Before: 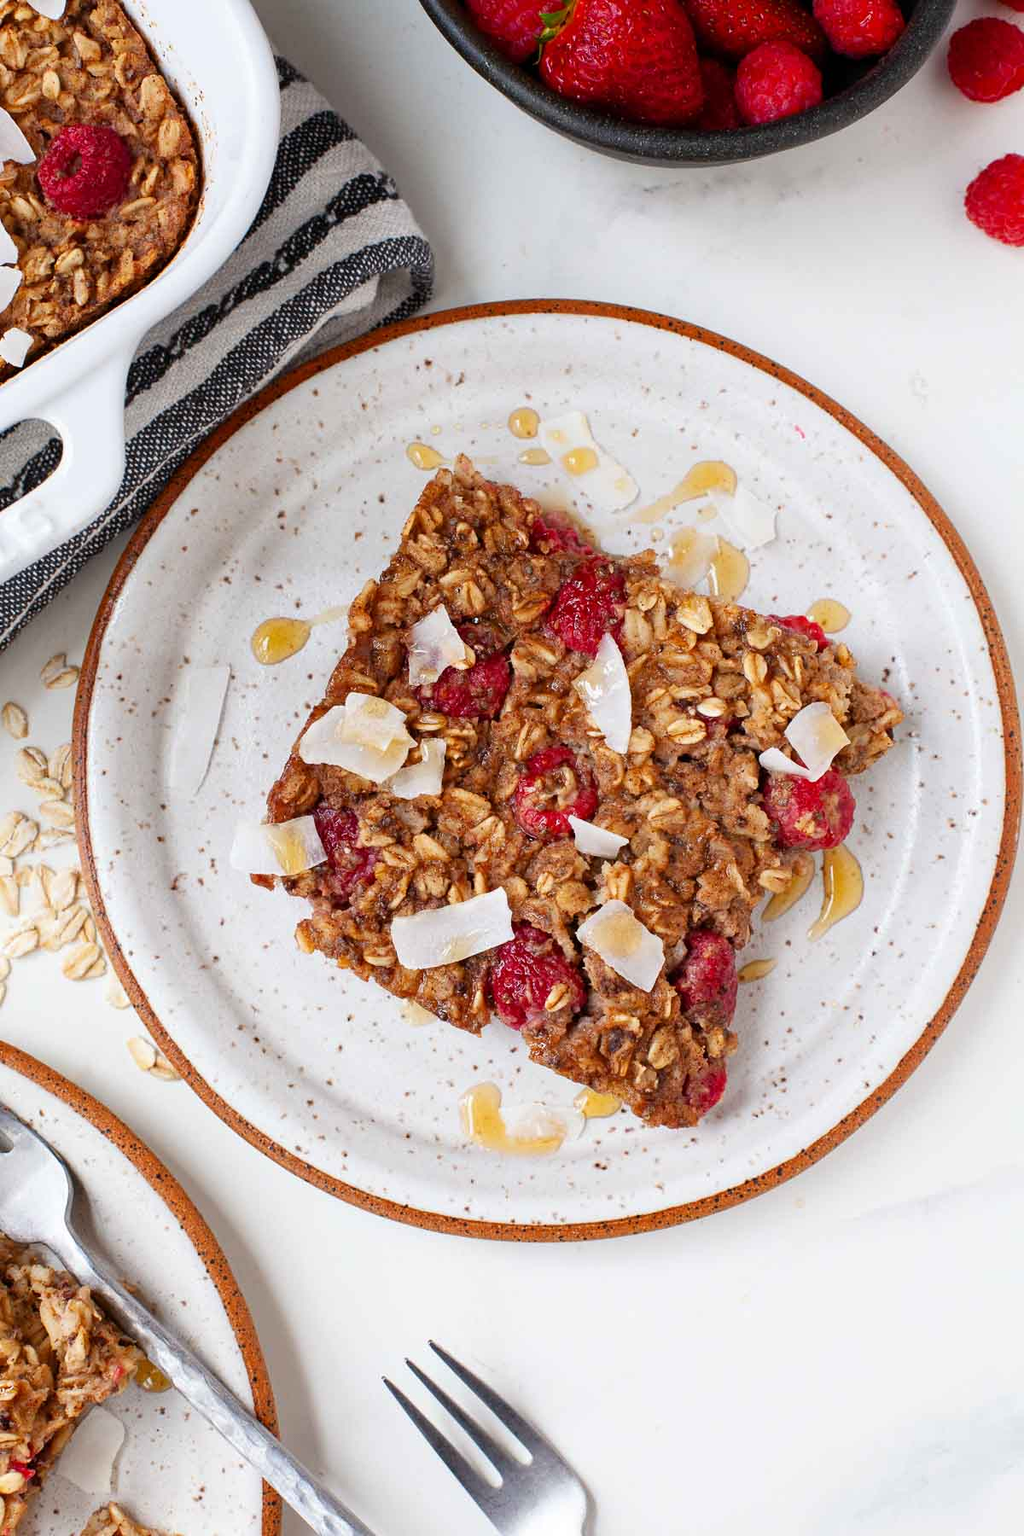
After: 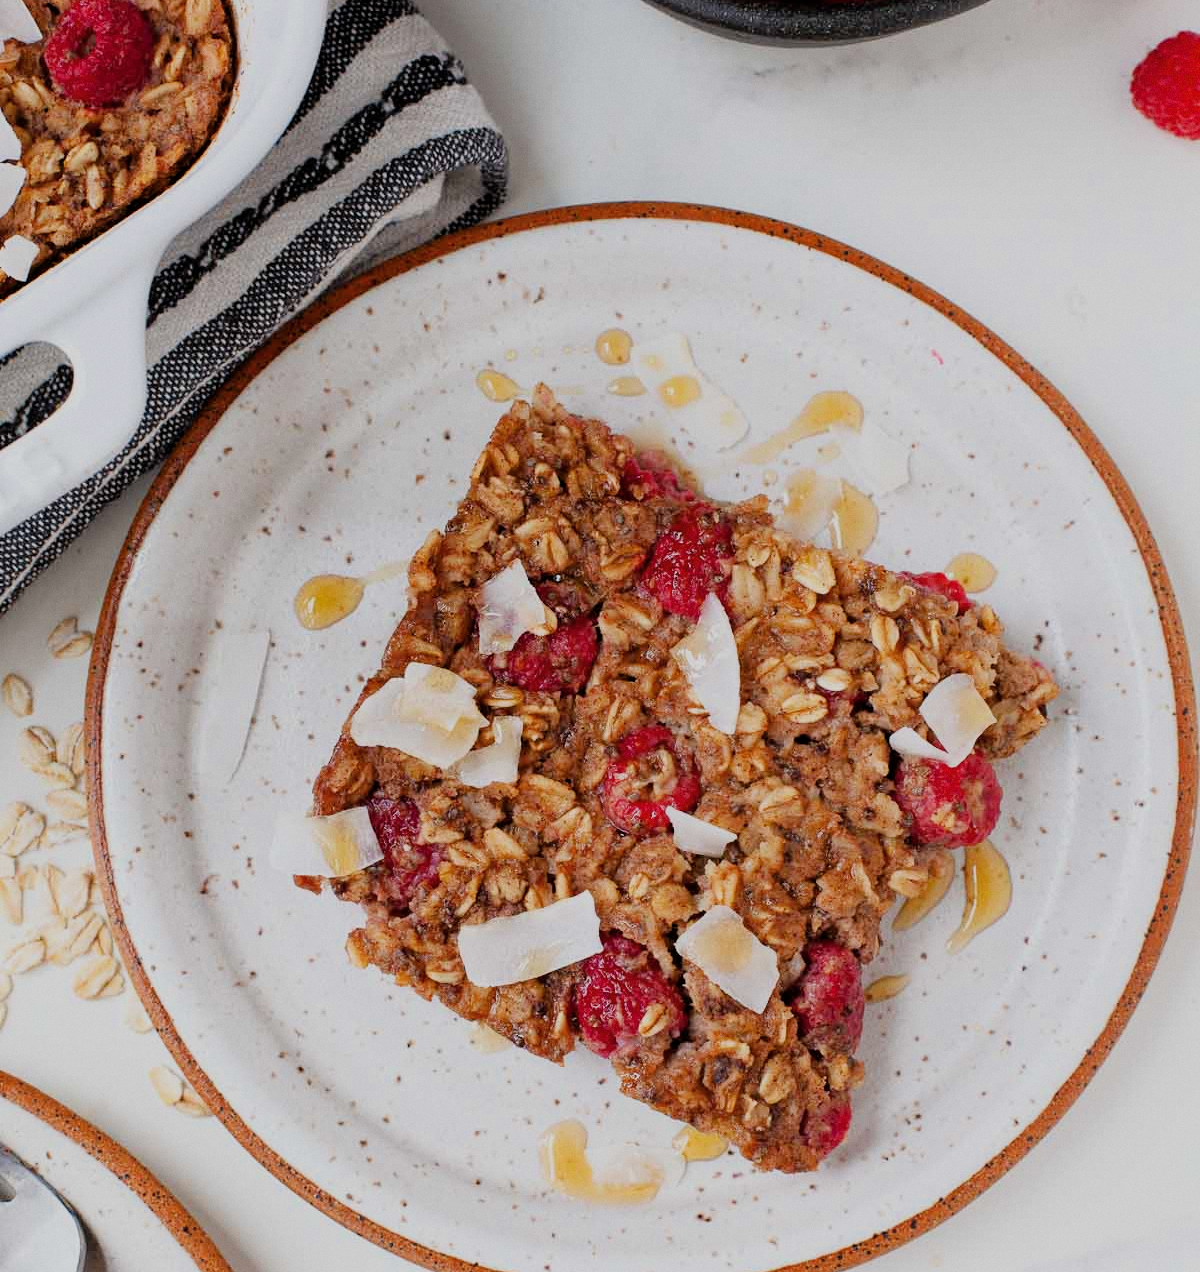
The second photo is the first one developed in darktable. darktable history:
crop and rotate: top 8.293%, bottom 20.996%
tone equalizer: -8 EV -1.84 EV, -7 EV -1.16 EV, -6 EV -1.62 EV, smoothing diameter 25%, edges refinement/feathering 10, preserve details guided filter
color balance rgb: saturation formula JzAzBz (2021)
bloom: size 16%, threshold 98%, strength 20%
grain: coarseness 0.09 ISO, strength 10%
filmic rgb: black relative exposure -7.65 EV, white relative exposure 4.56 EV, hardness 3.61
